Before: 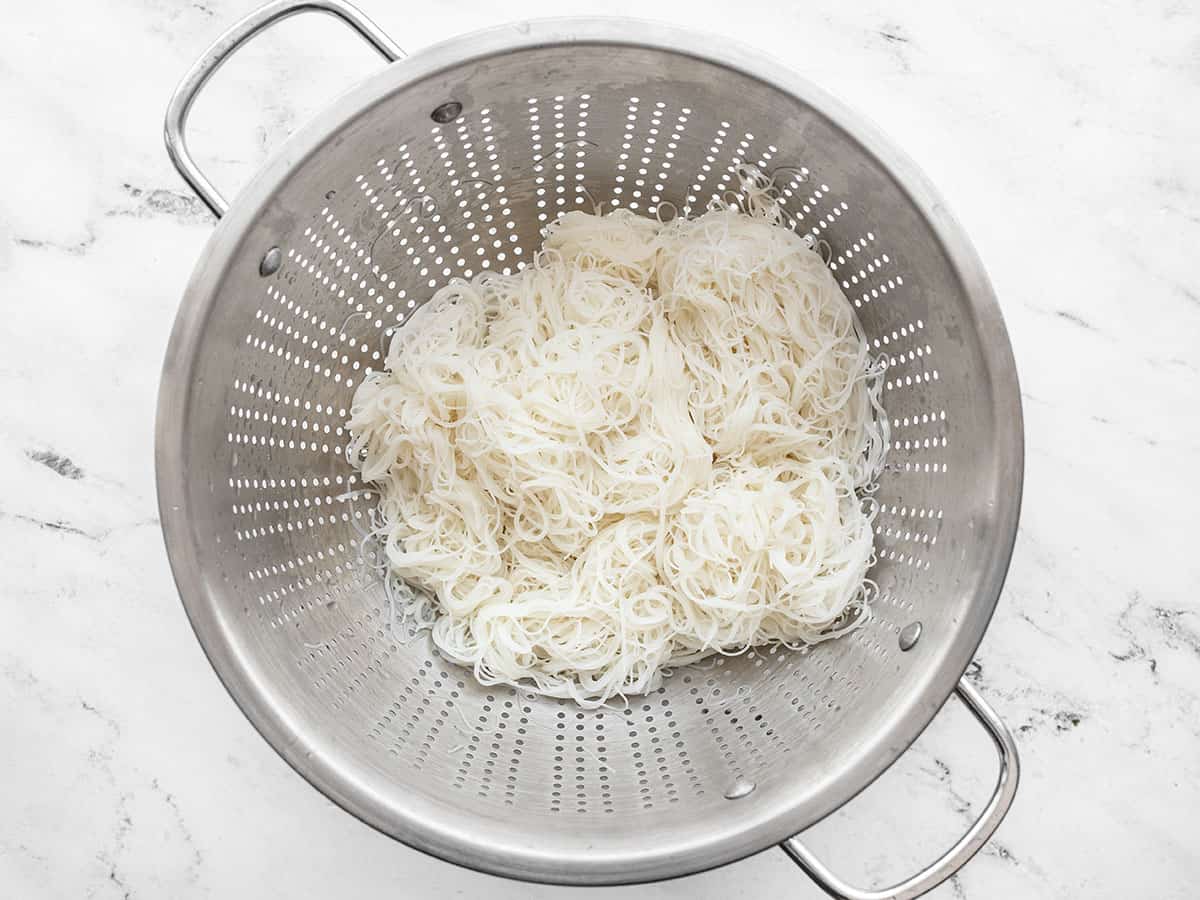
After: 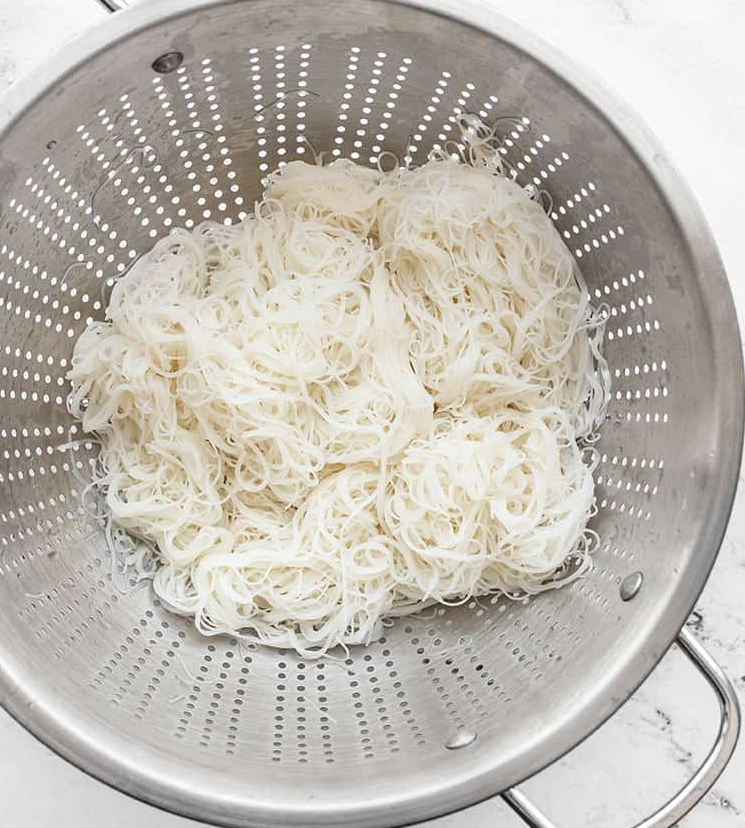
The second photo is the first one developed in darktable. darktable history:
crop and rotate: left 23.289%, top 5.631%, right 14.609%, bottom 2.276%
